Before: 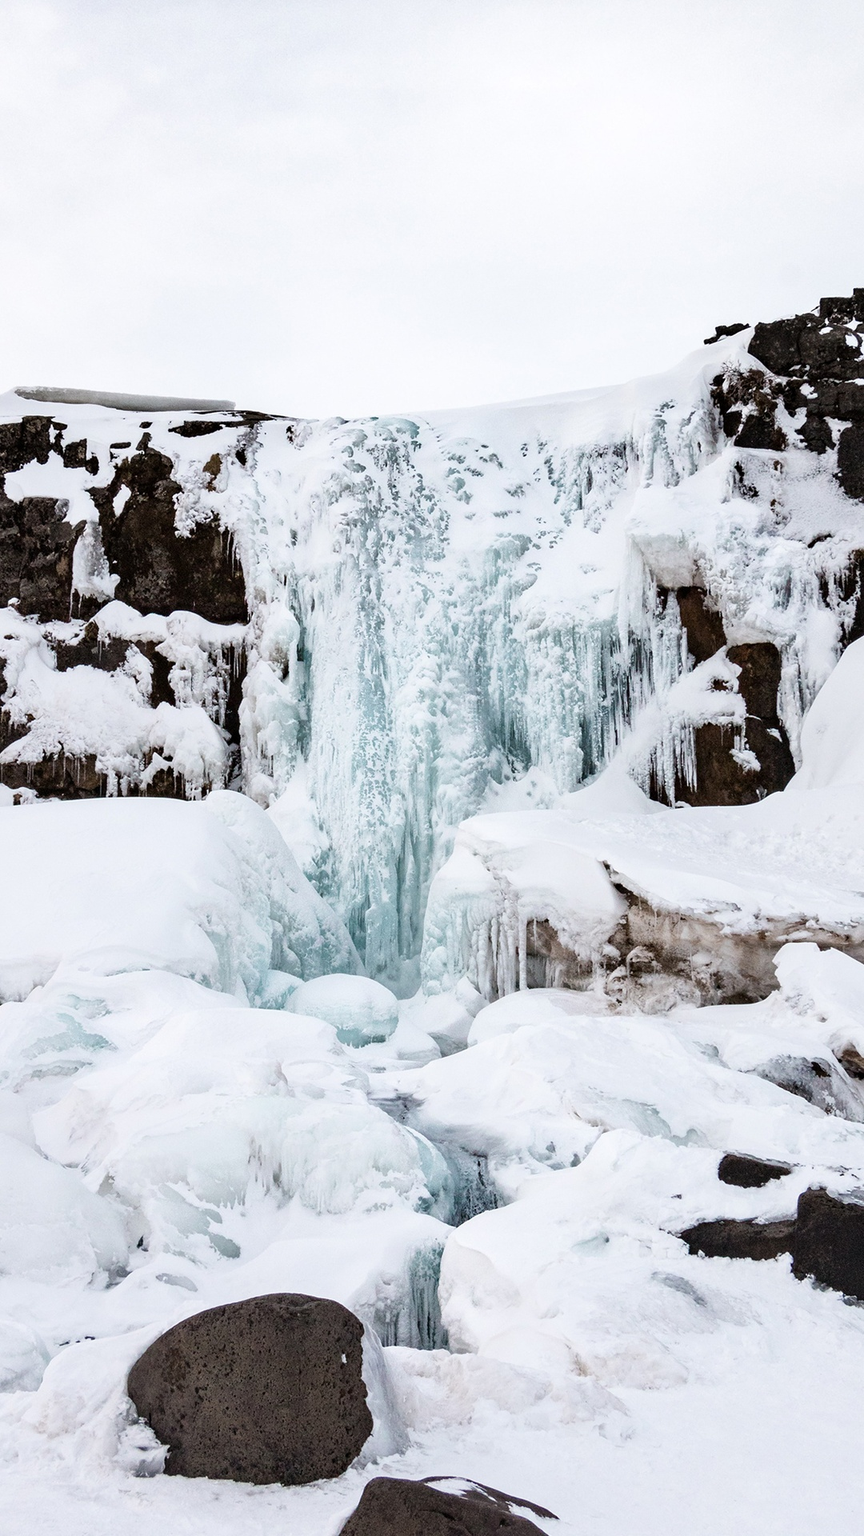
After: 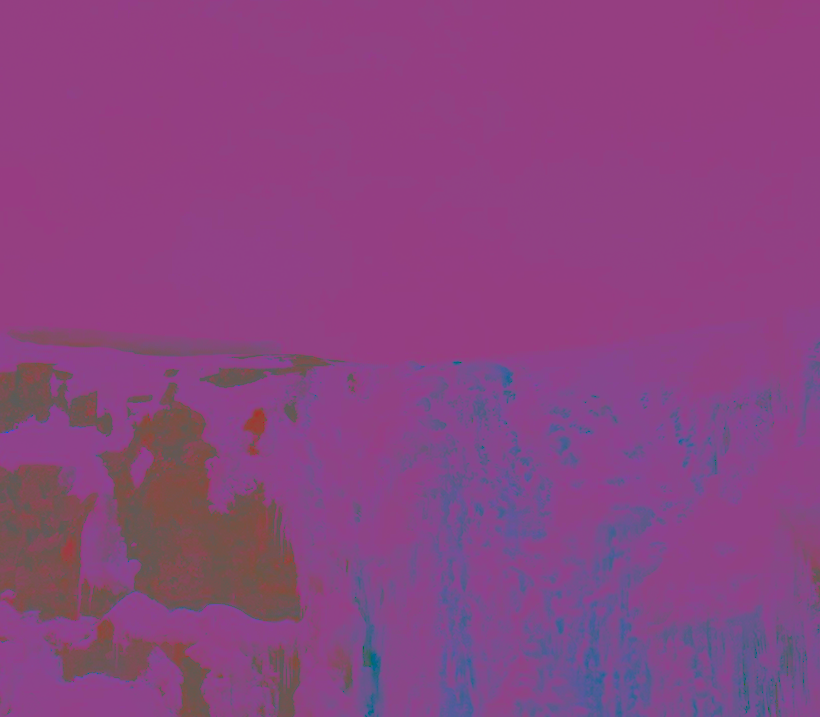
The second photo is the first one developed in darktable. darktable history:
crop: left 0.579%, top 7.627%, right 23.167%, bottom 54.275%
contrast brightness saturation: contrast -0.99, brightness -0.17, saturation 0.75
exposure: exposure 1 EV, compensate highlight preservation false
local contrast: highlights 0%, shadows 0%, detail 182%
rotate and perspective: rotation -0.45°, automatic cropping original format, crop left 0.008, crop right 0.992, crop top 0.012, crop bottom 0.988
white balance: red 1.188, blue 1.11
color zones: curves: ch2 [(0, 0.488) (0.143, 0.417) (0.286, 0.212) (0.429, 0.179) (0.571, 0.154) (0.714, 0.415) (0.857, 0.495) (1, 0.488)]
